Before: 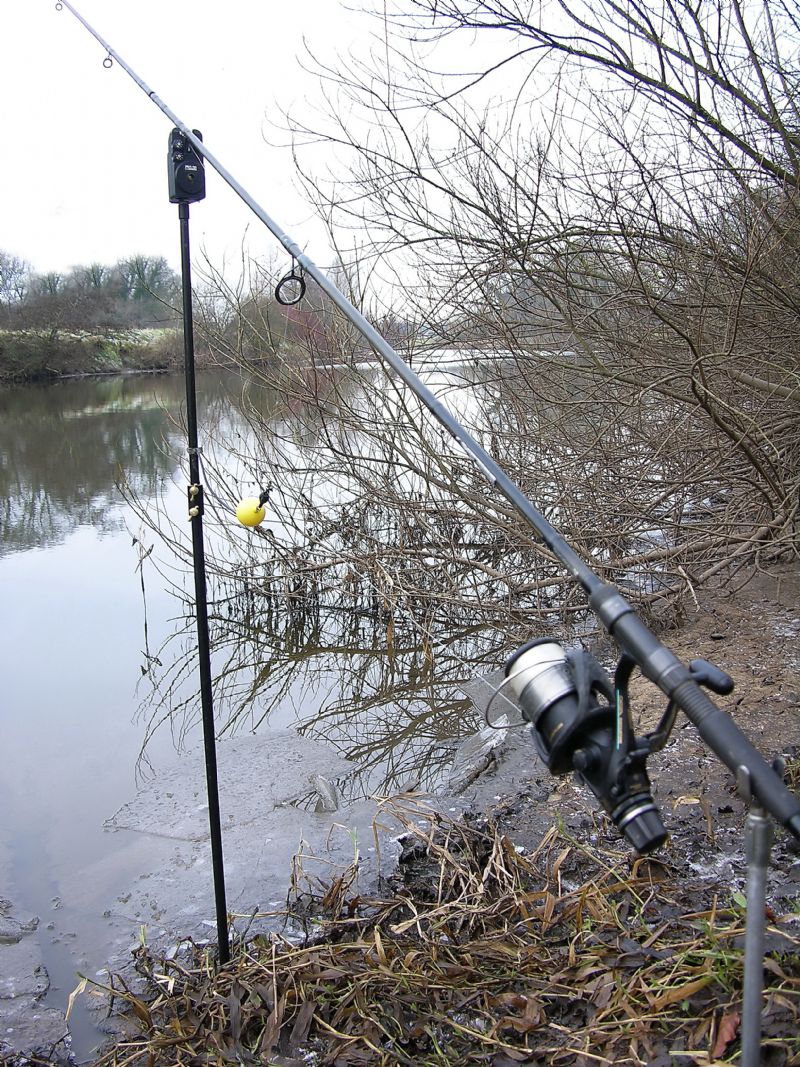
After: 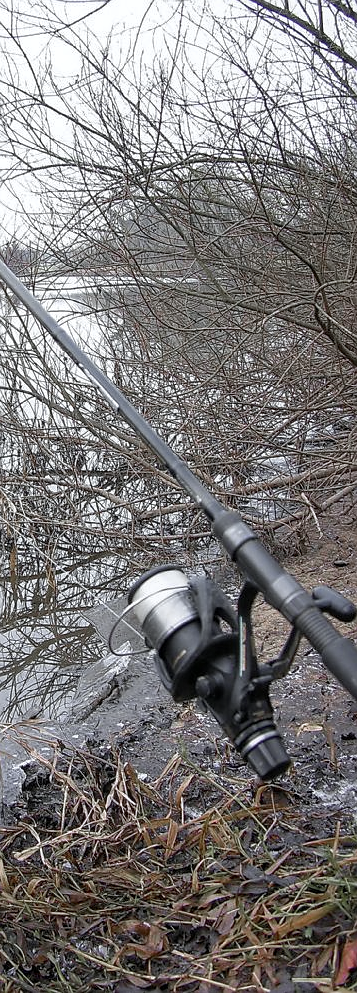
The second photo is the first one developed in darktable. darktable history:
crop: left 47.229%, top 6.928%, right 8.094%
sharpen: radius 0.987
local contrast: detail 118%
contrast brightness saturation: saturation -0.054
color calibration: x 0.354, y 0.368, temperature 4743.69 K
color zones: curves: ch0 [(0, 0.48) (0.209, 0.398) (0.305, 0.332) (0.429, 0.493) (0.571, 0.5) (0.714, 0.5) (0.857, 0.5) (1, 0.48)]; ch1 [(0, 0.736) (0.143, 0.625) (0.225, 0.371) (0.429, 0.256) (0.571, 0.241) (0.714, 0.213) (0.857, 0.48) (1, 0.736)]; ch2 [(0, 0.448) (0.143, 0.498) (0.286, 0.5) (0.429, 0.5) (0.571, 0.5) (0.714, 0.5) (0.857, 0.5) (1, 0.448)]
shadows and highlights: shadows 25.57, highlights -25.66
